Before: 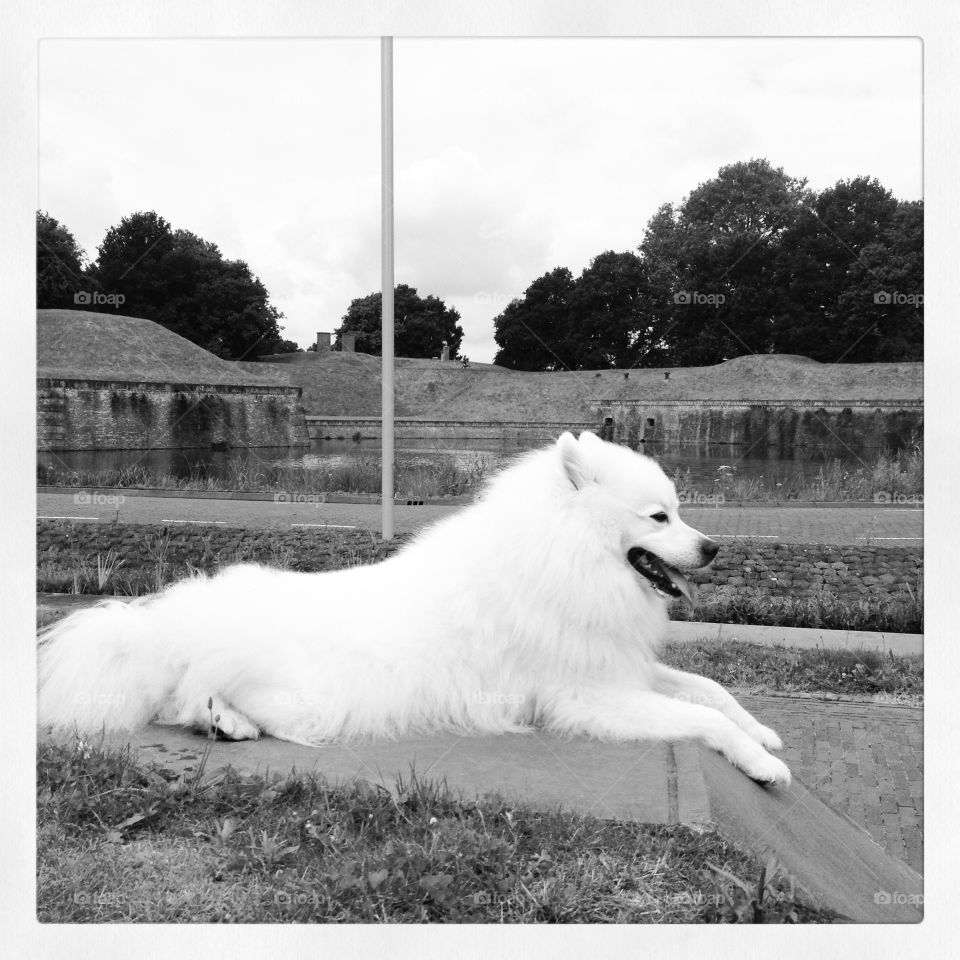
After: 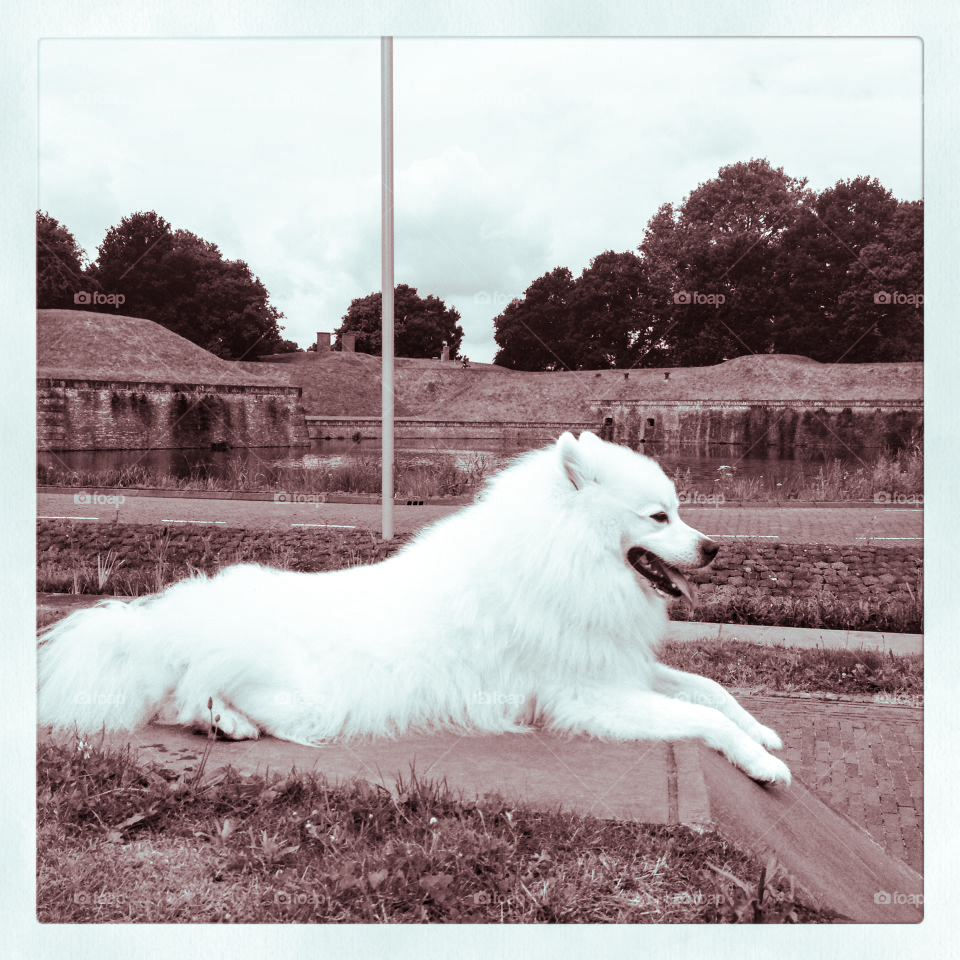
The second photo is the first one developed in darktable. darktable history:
local contrast: on, module defaults
split-toning: shadows › saturation 0.3, highlights › hue 180°, highlights › saturation 0.3, compress 0%
white balance: emerald 1
